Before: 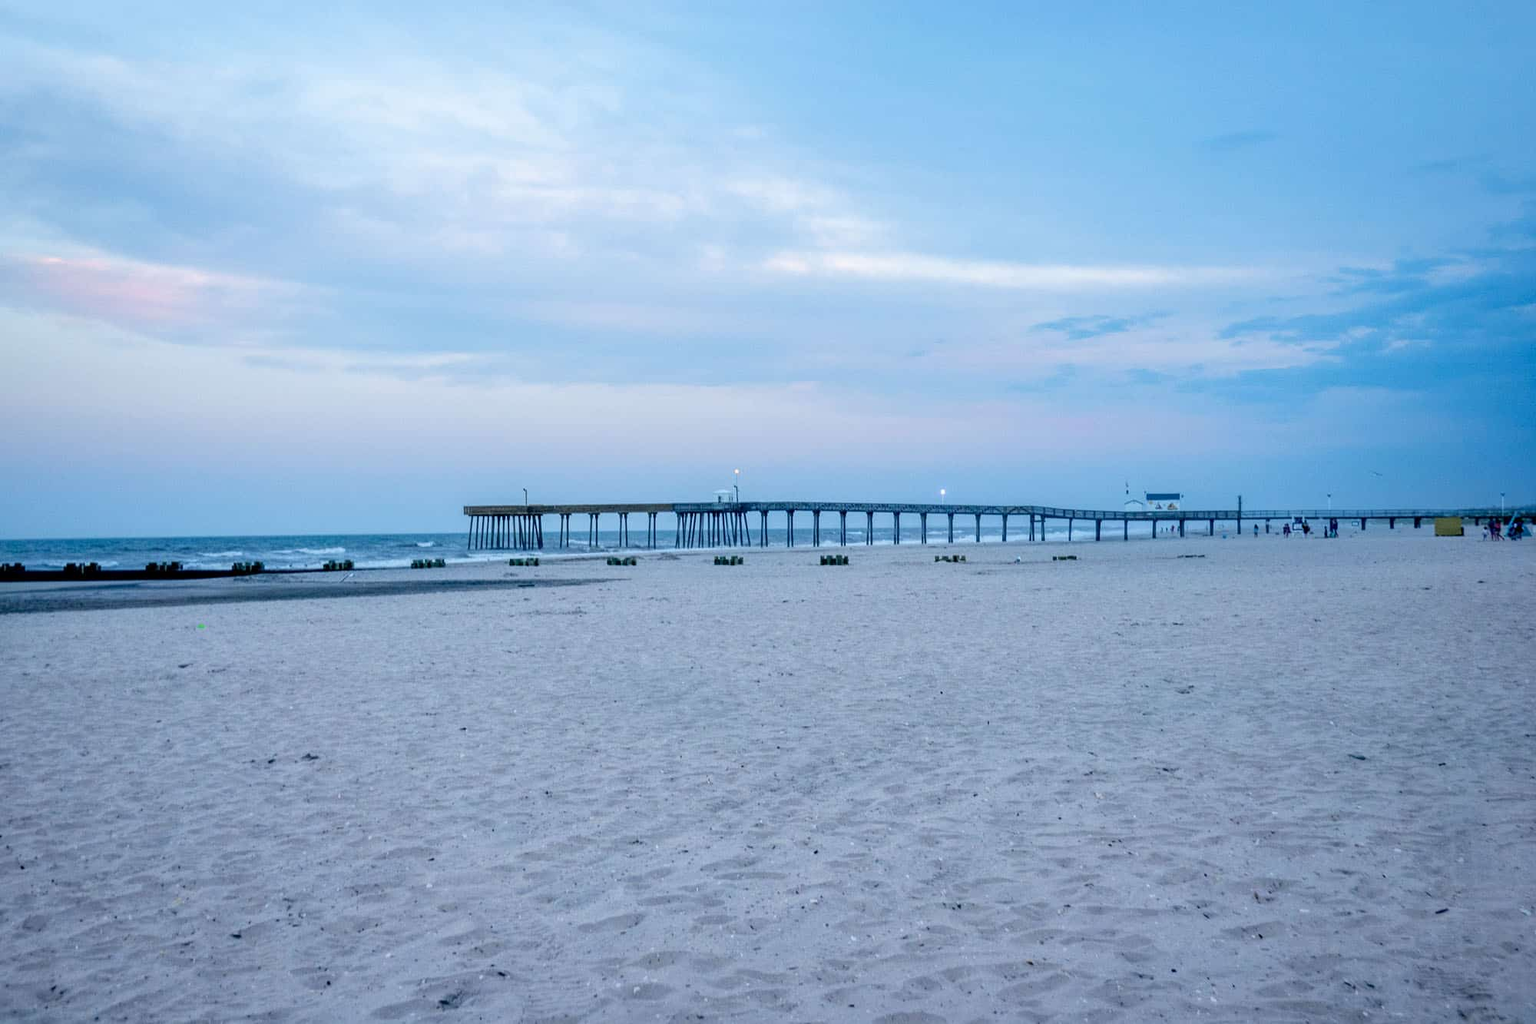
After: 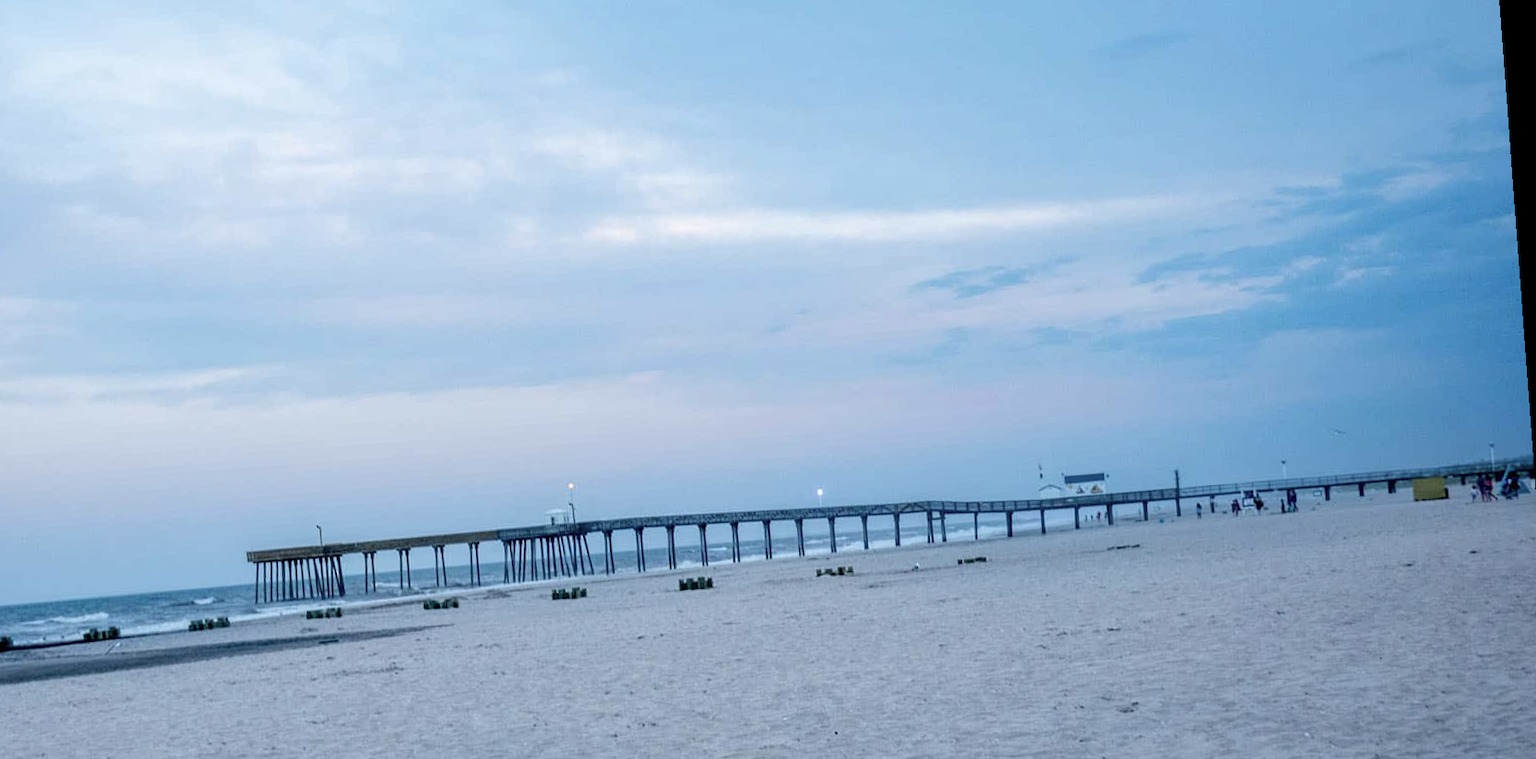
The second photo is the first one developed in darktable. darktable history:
crop: left 18.38%, top 11.092%, right 2.134%, bottom 33.217%
rotate and perspective: rotation -4.25°, automatic cropping off
contrast brightness saturation: saturation -0.17
